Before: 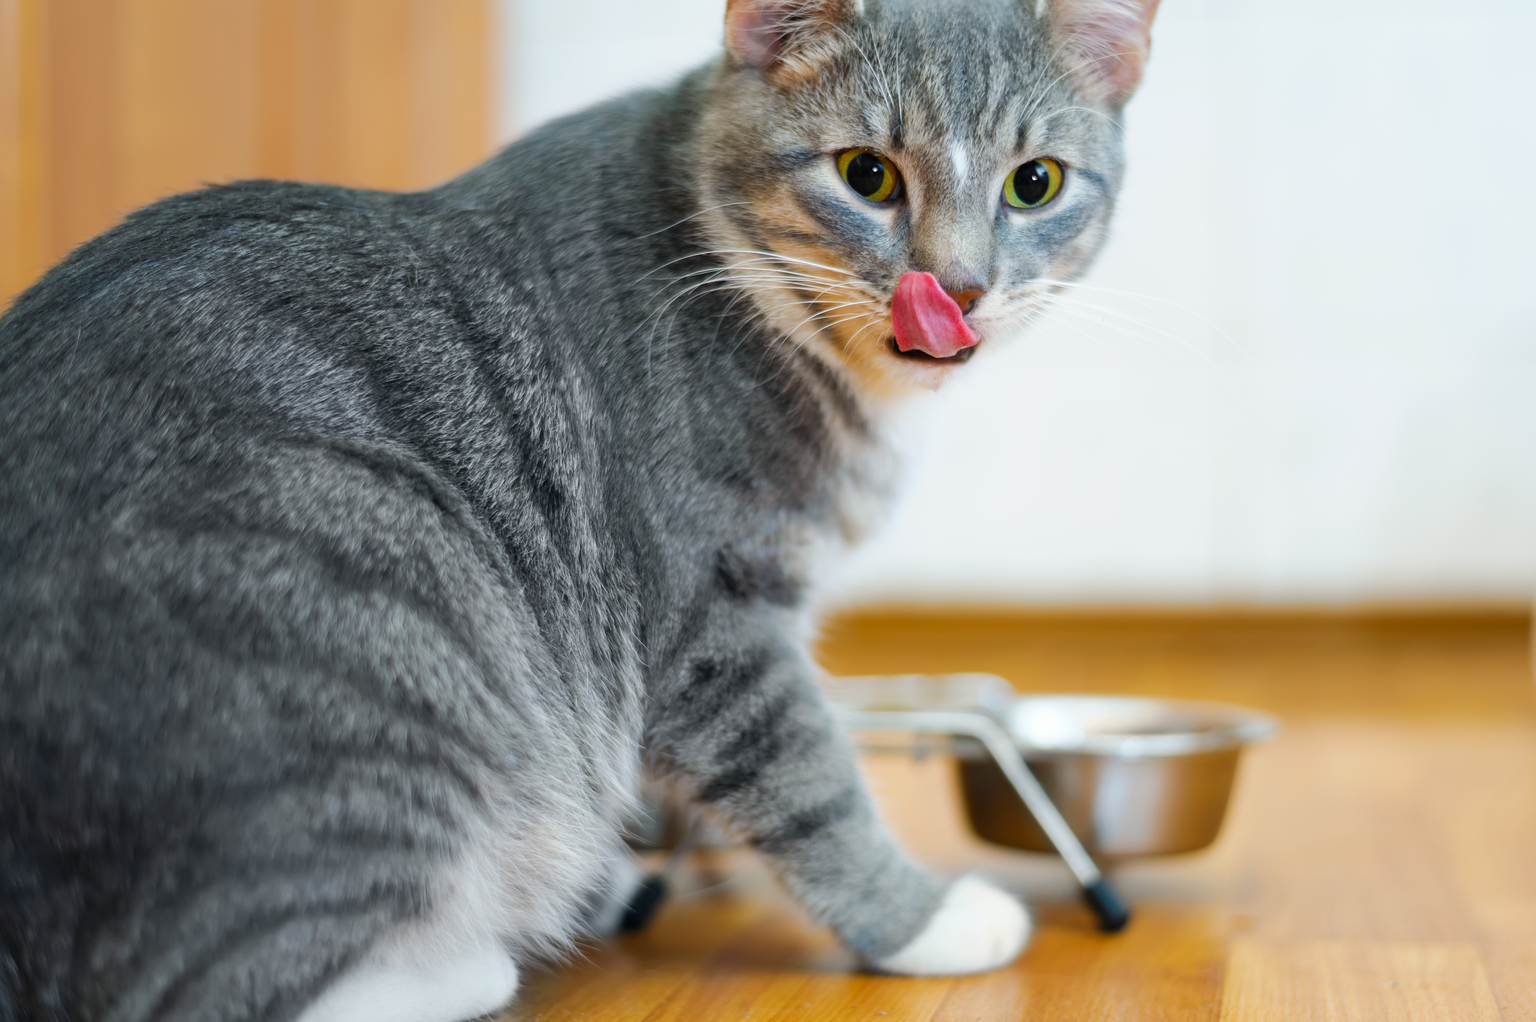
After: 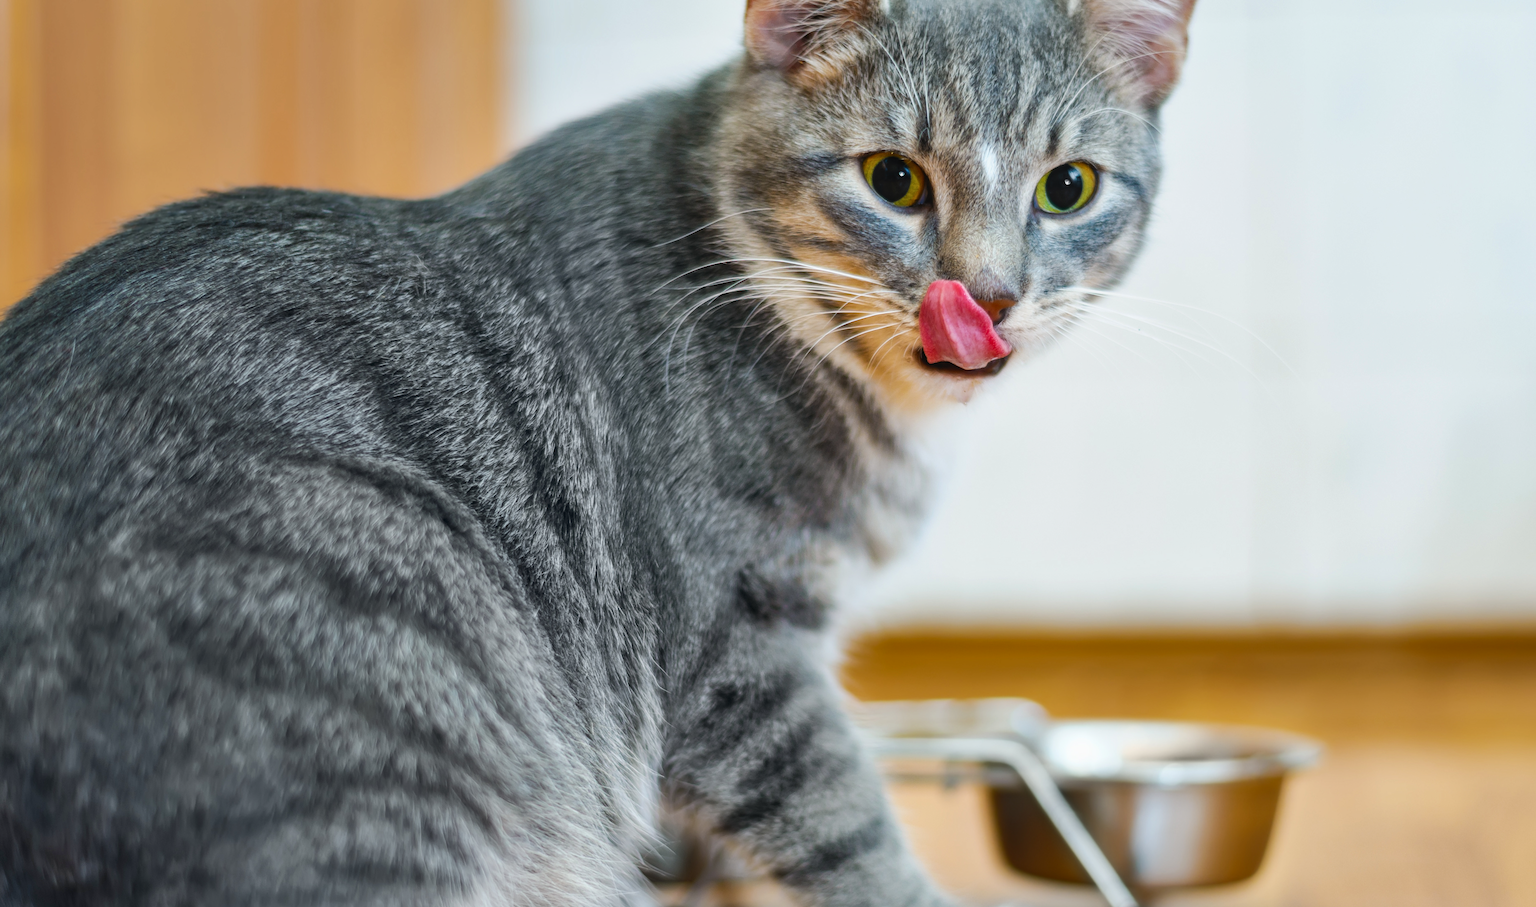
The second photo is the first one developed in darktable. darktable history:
crop and rotate: angle 0.2°, left 0.275%, right 3.127%, bottom 14.18%
local contrast: detail 110%
contrast brightness saturation: contrast 0.14
shadows and highlights: low approximation 0.01, soften with gaussian
